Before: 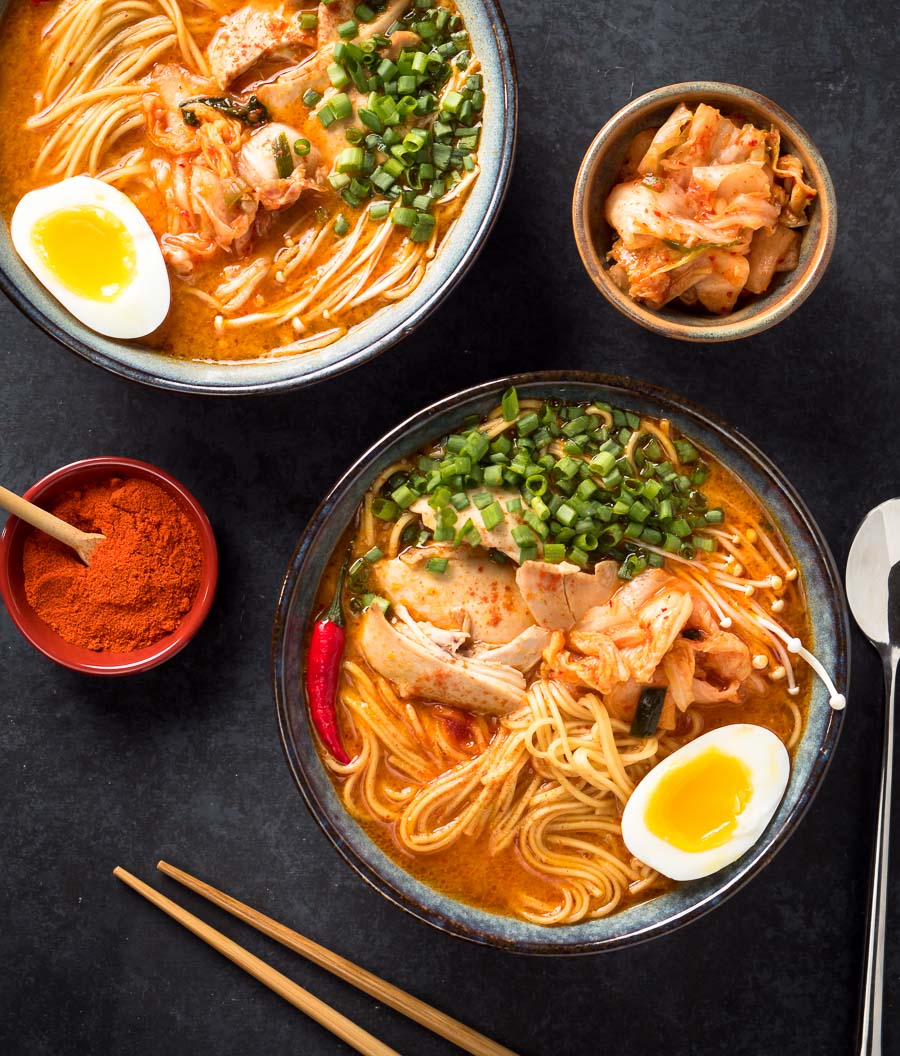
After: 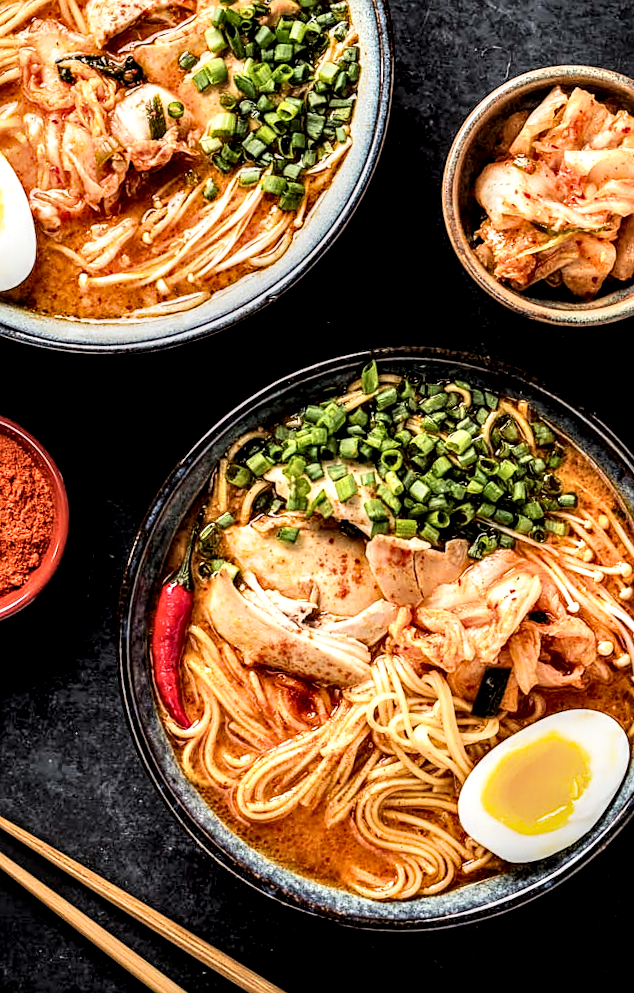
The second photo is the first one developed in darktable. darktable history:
filmic rgb: black relative exposure -7.98 EV, white relative exposure 4.05 EV, hardness 4.12, contrast 1.358
crop and rotate: angle -3.08°, left 14.276%, top 0.016%, right 10.881%, bottom 0.066%
sharpen: on, module defaults
exposure: exposure 0.3 EV, compensate highlight preservation false
local contrast: highlights 22%, detail 195%
